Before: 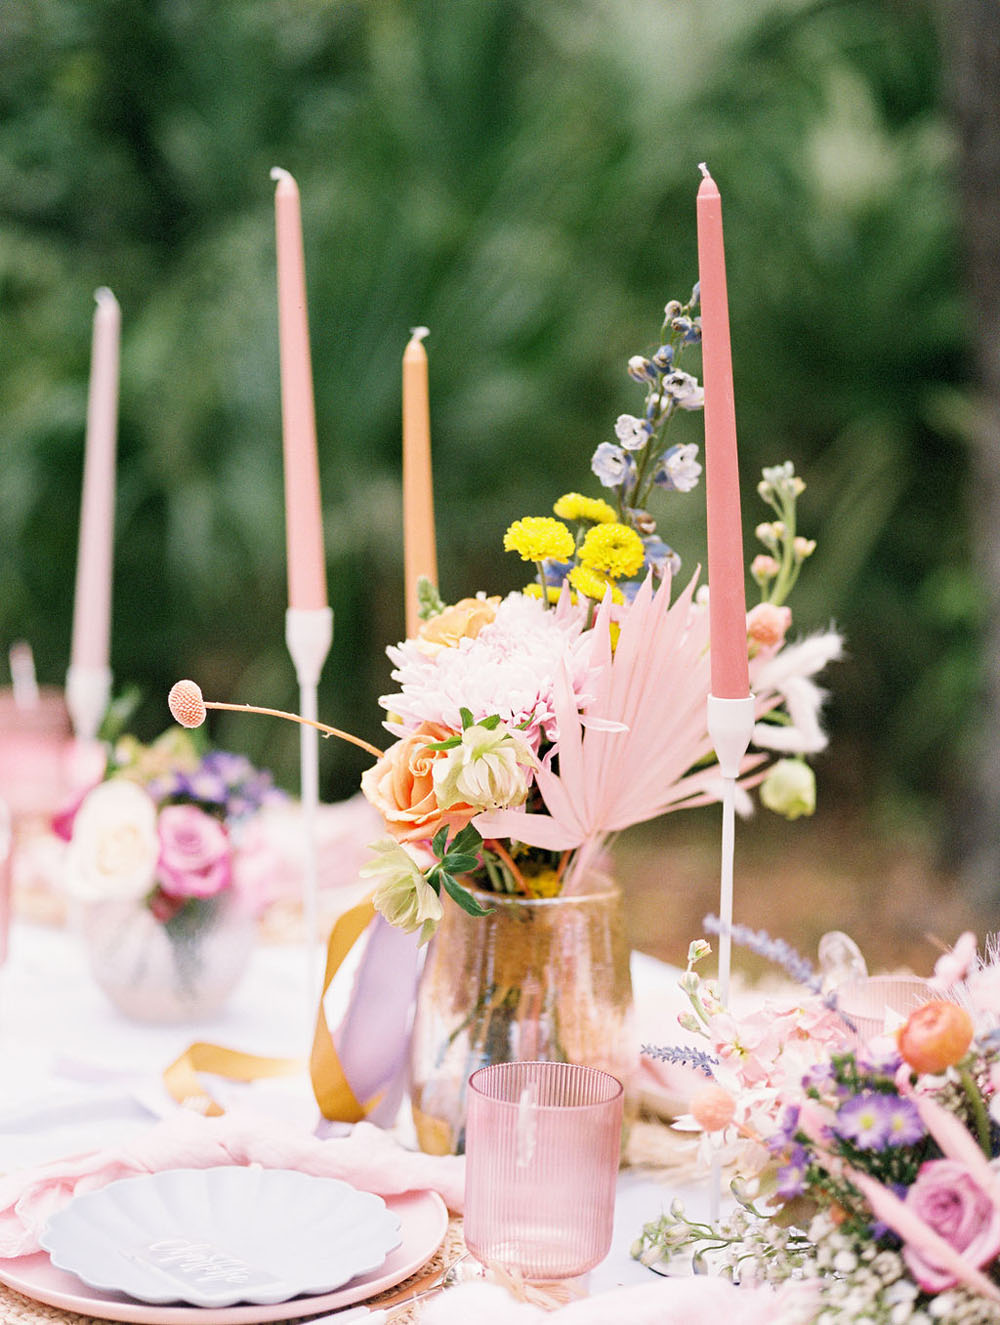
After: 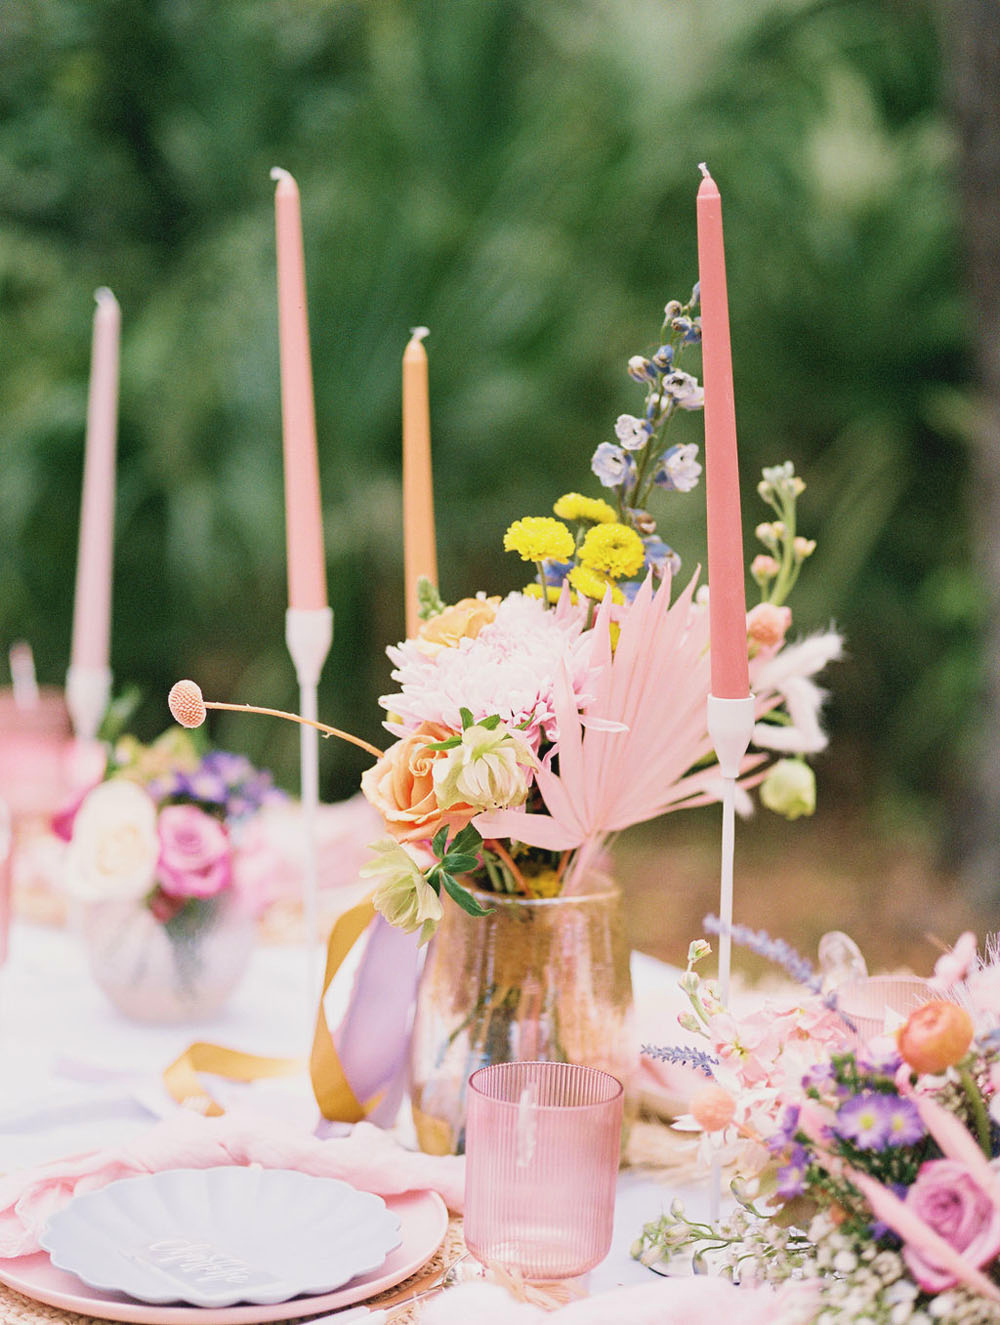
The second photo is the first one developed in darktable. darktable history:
contrast brightness saturation: contrast -0.094, saturation -0.103
velvia: on, module defaults
